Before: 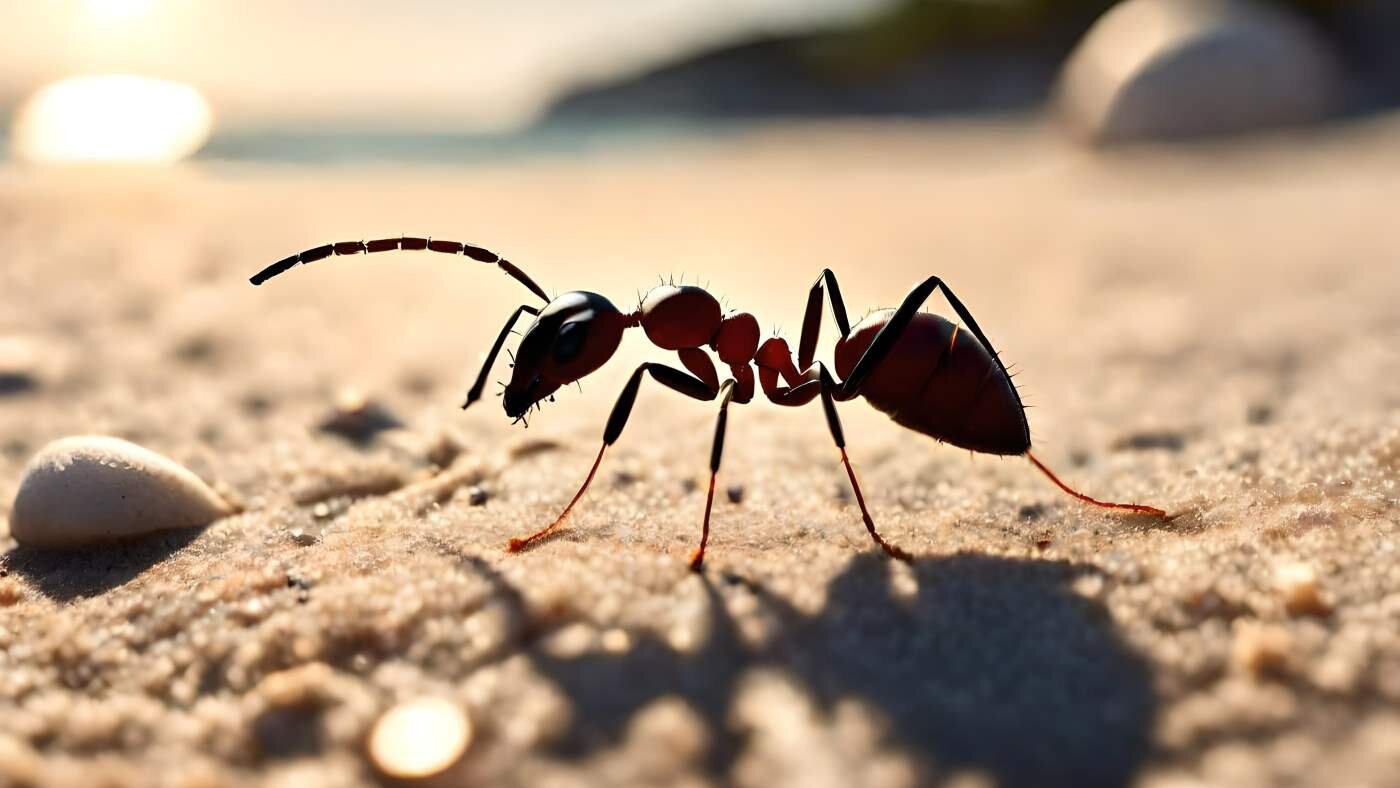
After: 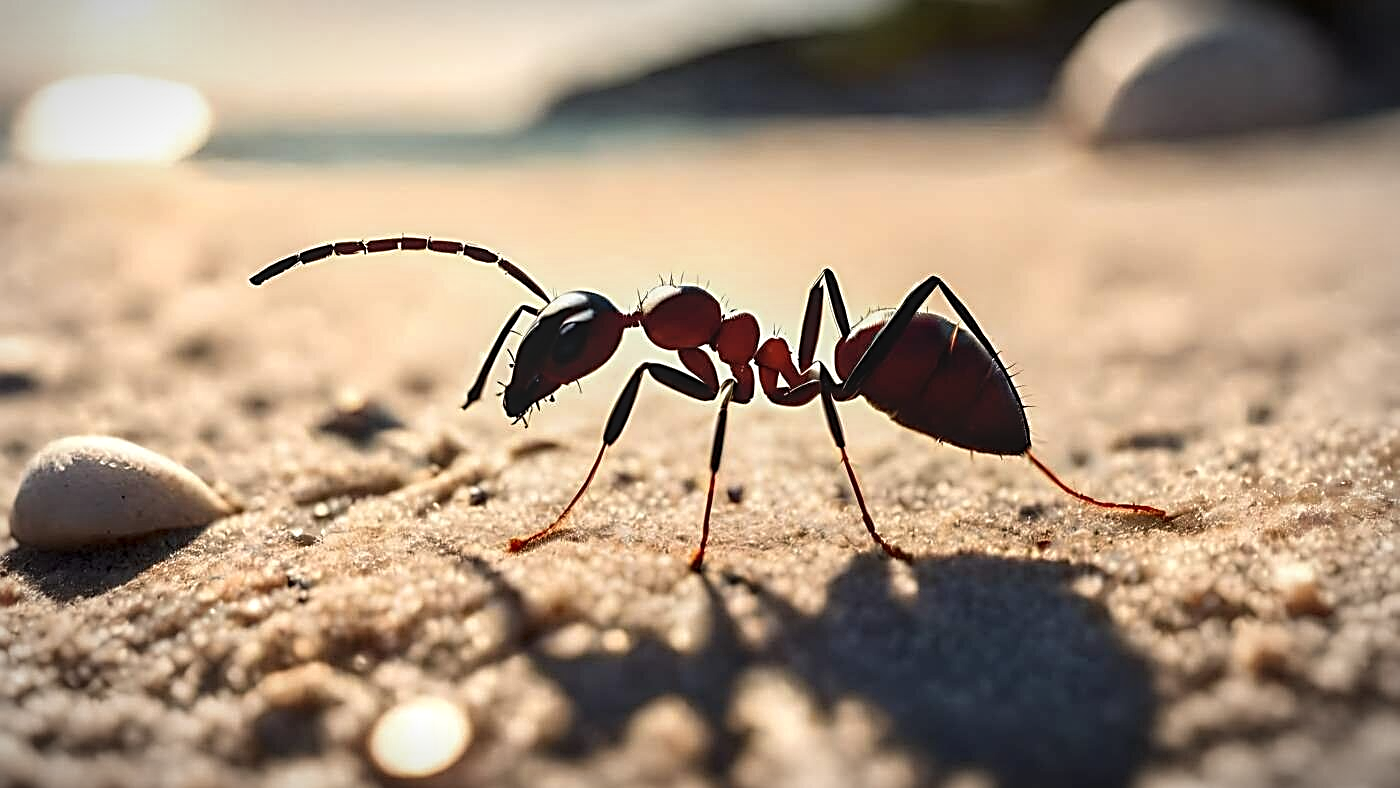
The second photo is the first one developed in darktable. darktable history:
exposure: compensate highlight preservation false
local contrast: detail 130%
vignetting: fall-off start 87%, automatic ratio true
sharpen: radius 2.676, amount 0.669
